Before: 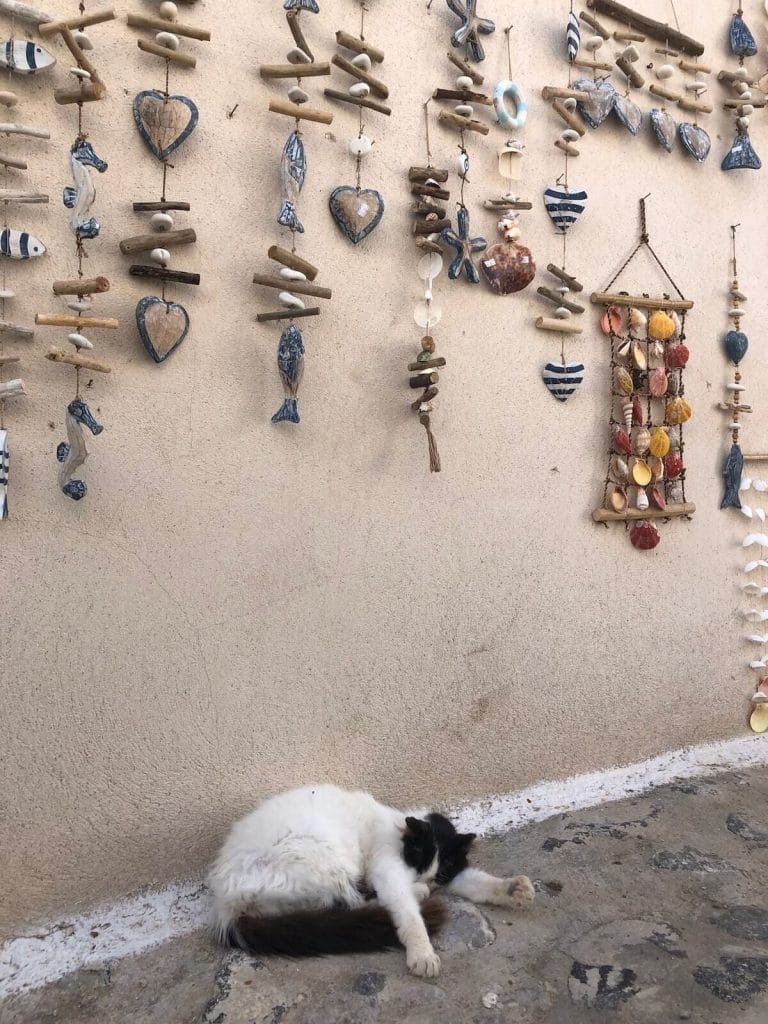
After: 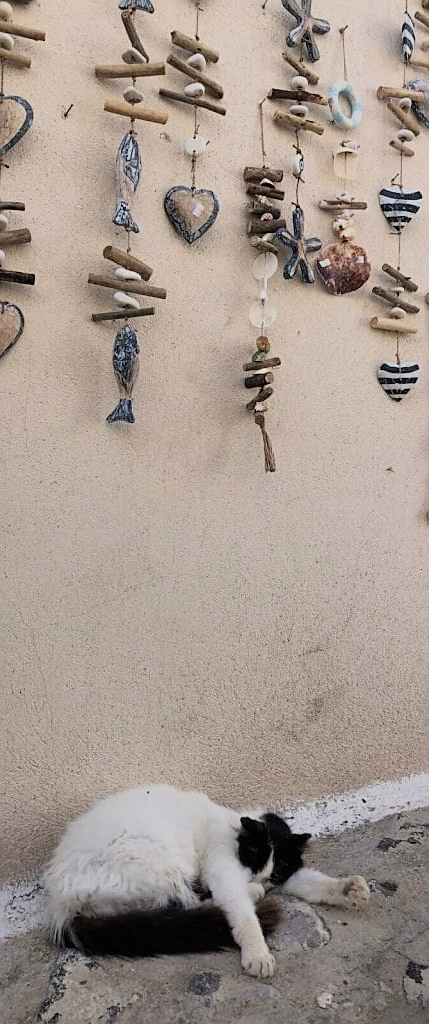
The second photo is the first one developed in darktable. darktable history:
crop: left 21.536%, right 22.503%
filmic rgb: black relative exposure -7.65 EV, white relative exposure 4.56 EV, hardness 3.61, color science v6 (2022)
sharpen: on, module defaults
